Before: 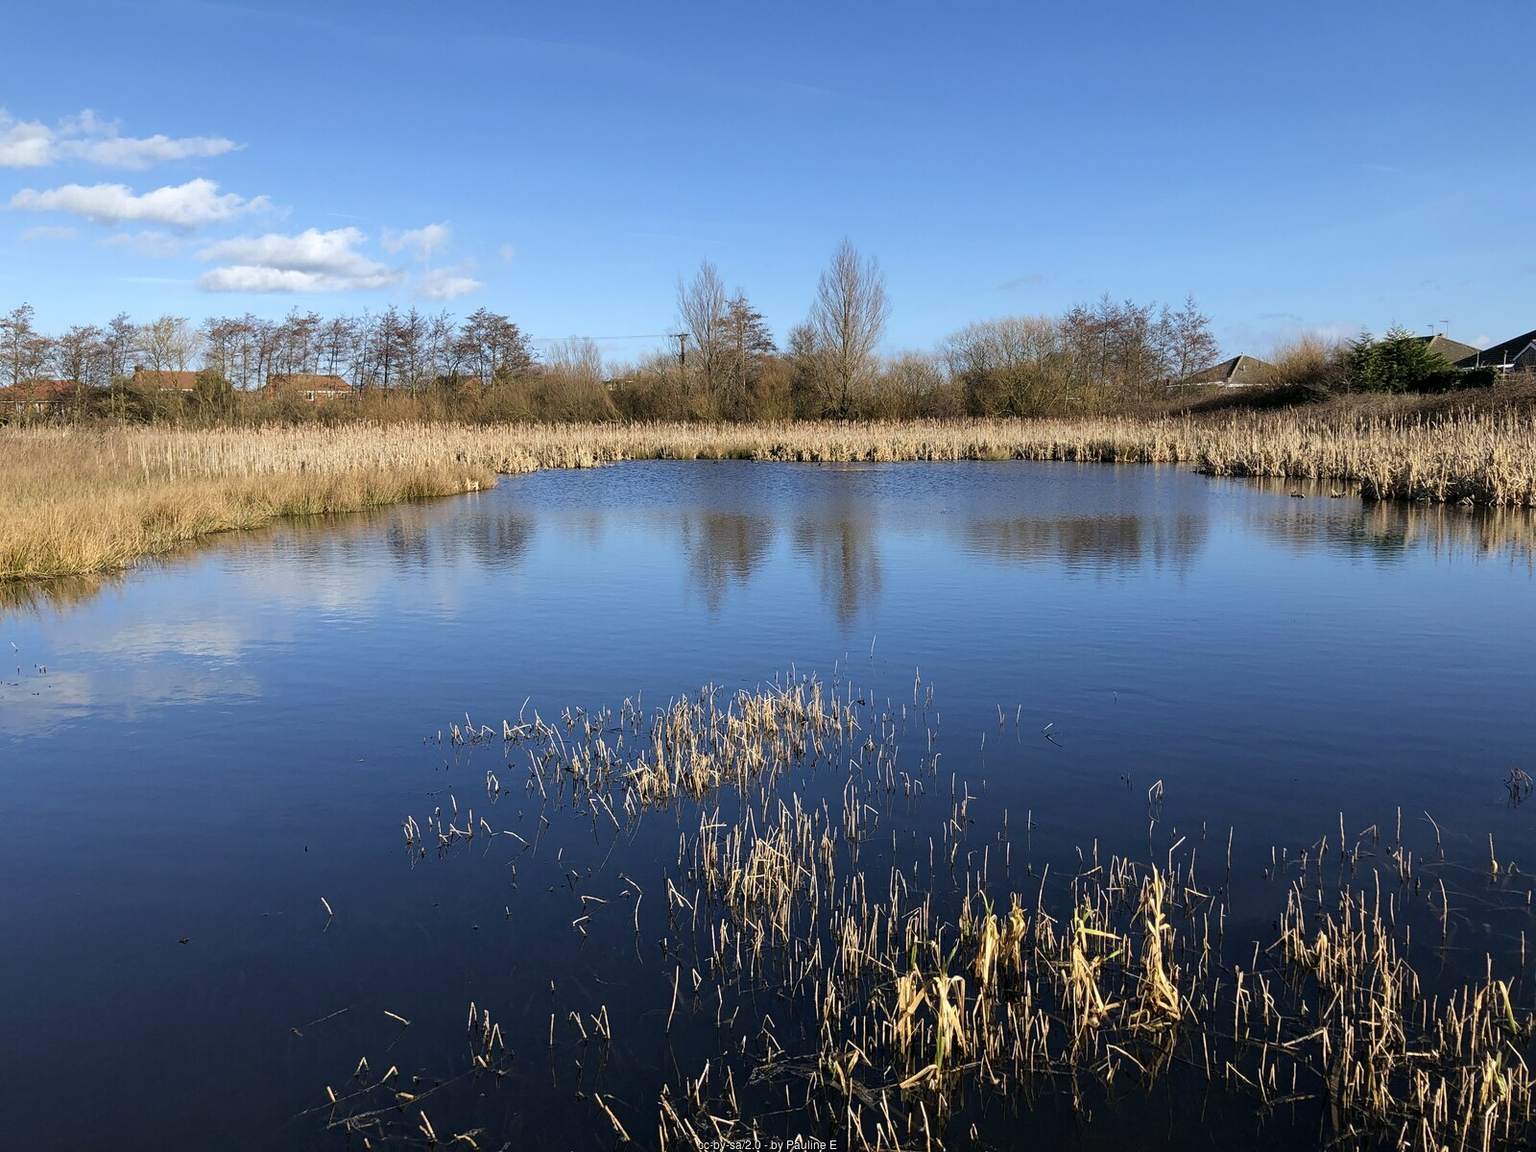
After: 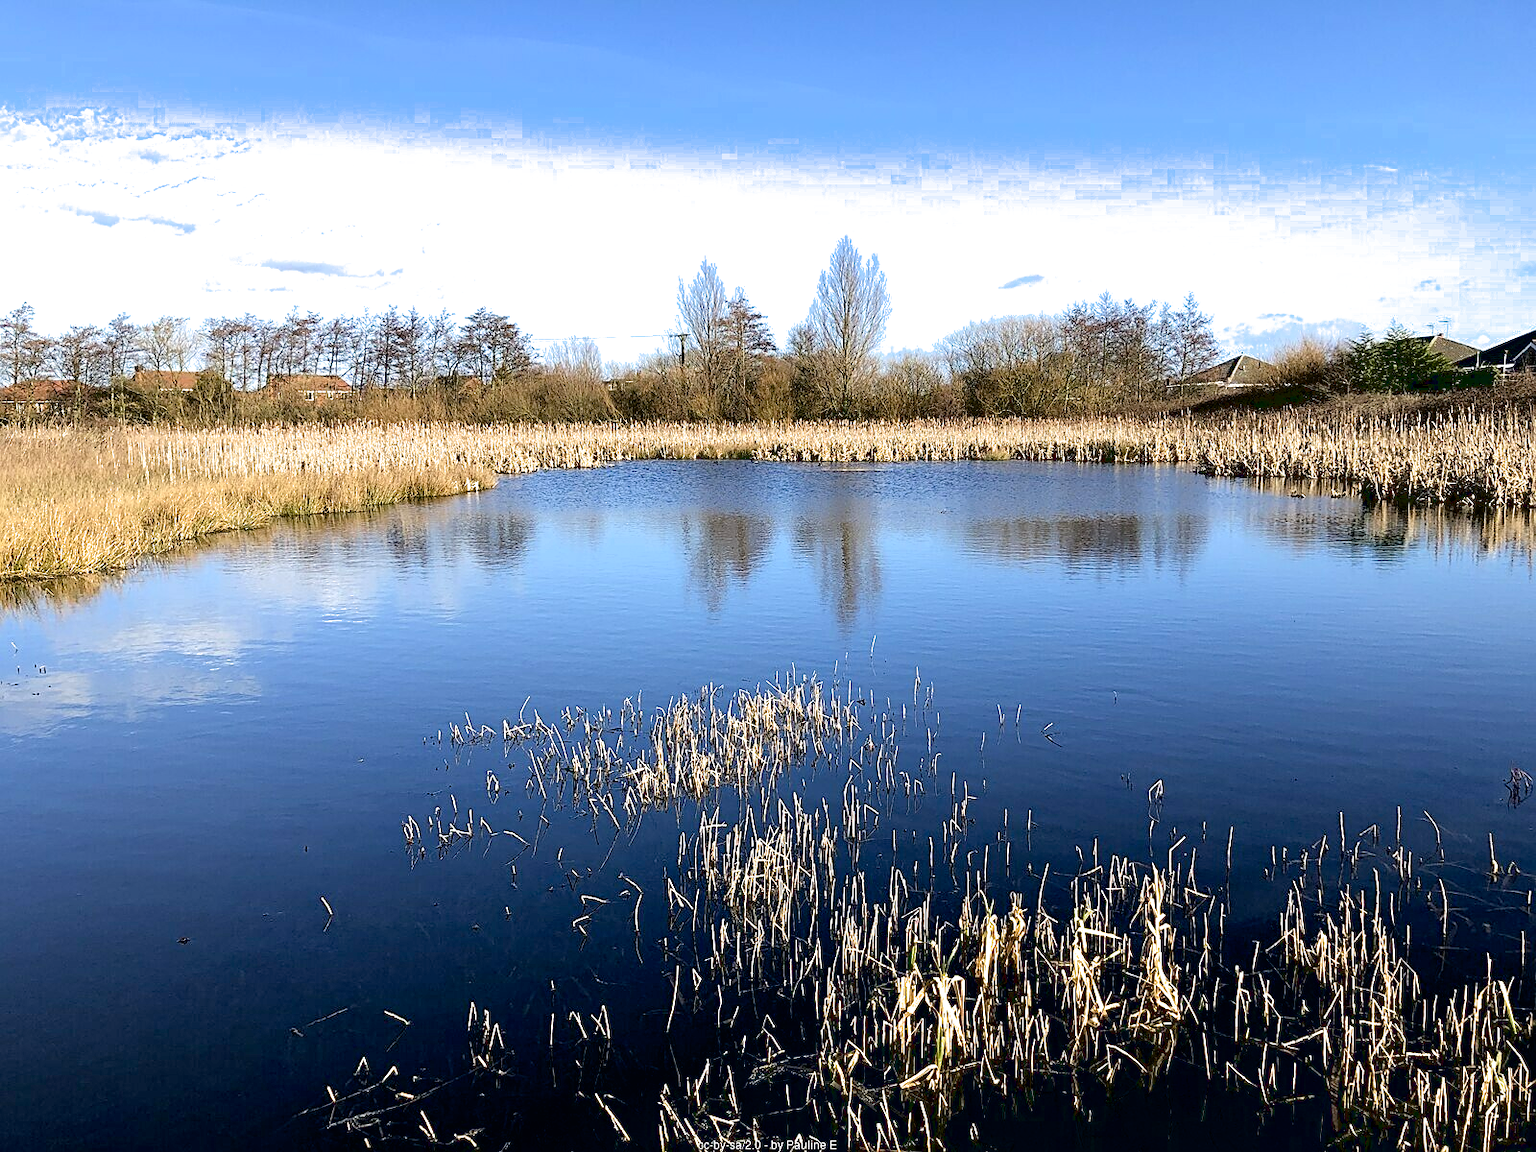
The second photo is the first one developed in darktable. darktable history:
sharpen: on, module defaults
exposure: black level correction 0.012, exposure 0.699 EV, compensate highlight preservation false
filmic rgb: middle gray luminance 18.33%, black relative exposure -11.57 EV, white relative exposure 2.57 EV, target black luminance 0%, hardness 8.38, latitude 98.11%, contrast 1.082, shadows ↔ highlights balance 0.272%, color science v5 (2021), iterations of high-quality reconstruction 0, contrast in shadows safe, contrast in highlights safe
